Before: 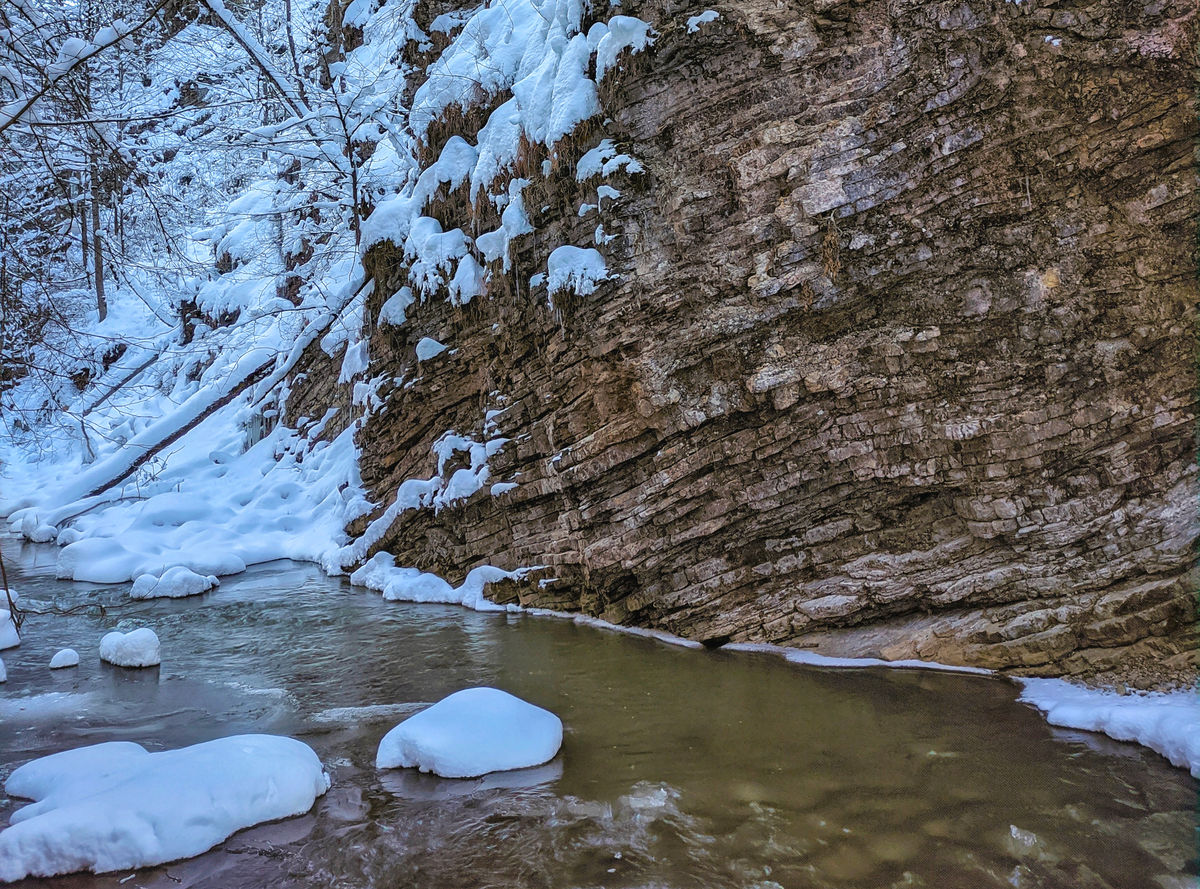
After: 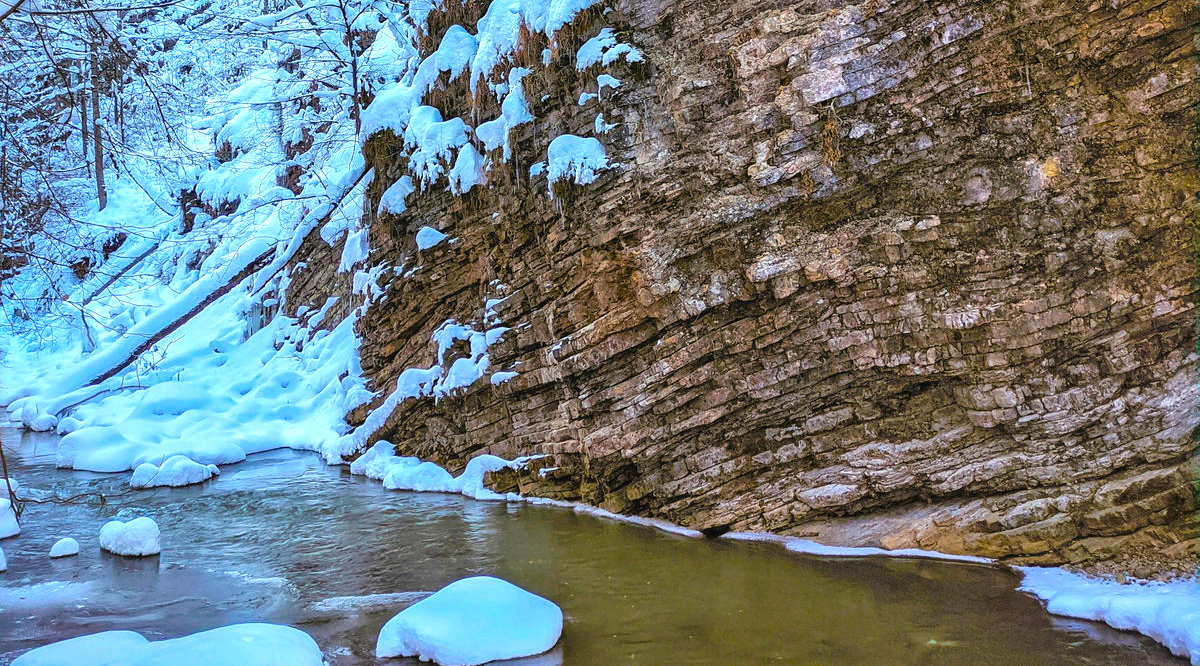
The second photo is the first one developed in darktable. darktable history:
color balance rgb: linear chroma grading › global chroma 15%, perceptual saturation grading › global saturation 30%
crop and rotate: top 12.5%, bottom 12.5%
exposure: exposure 0.6 EV, compensate highlight preservation false
